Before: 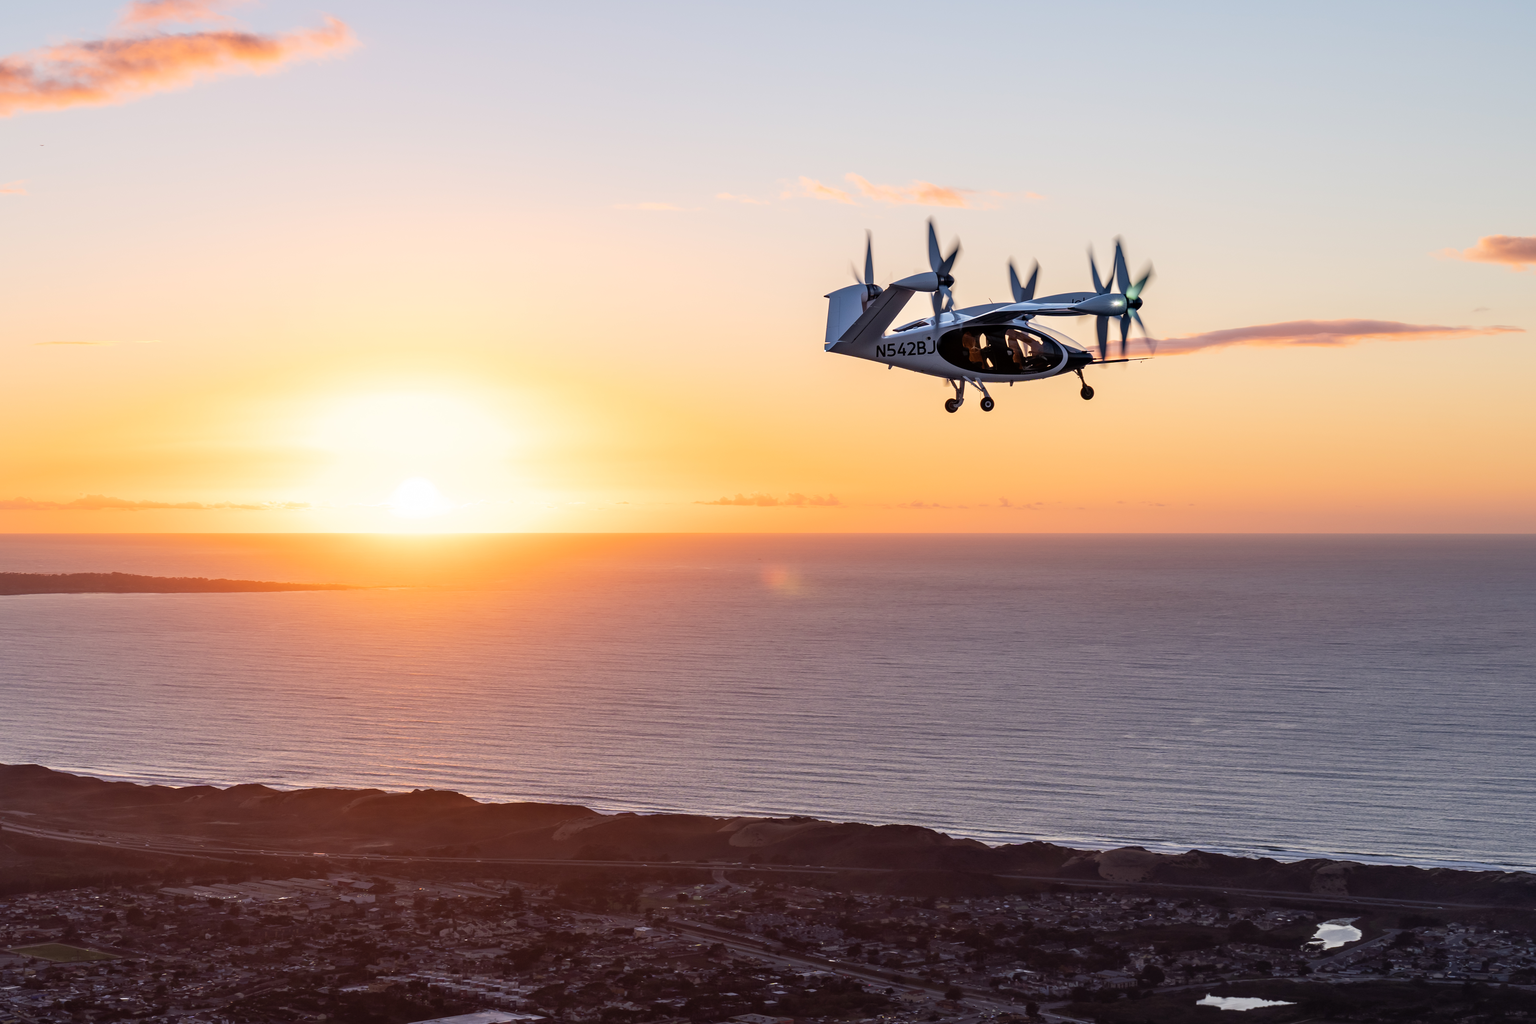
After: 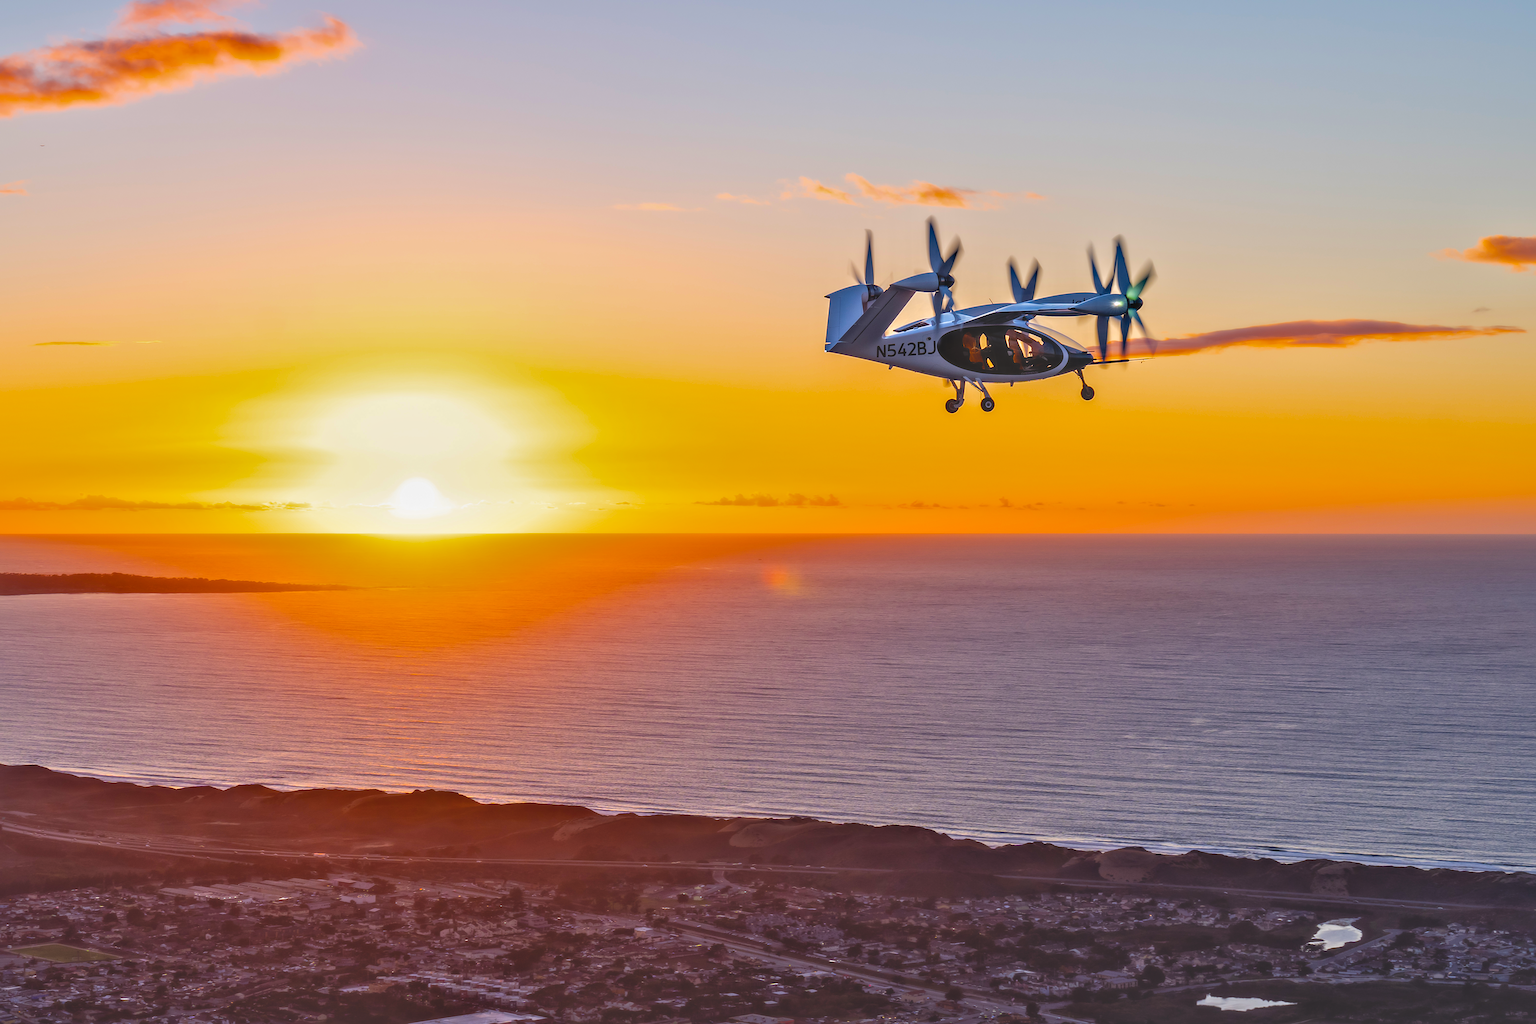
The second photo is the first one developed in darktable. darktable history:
contrast equalizer: octaves 7, y [[0.514, 0.573, 0.581, 0.508, 0.5, 0.5], [0.5 ×6], [0.5 ×6], [0 ×6], [0 ×6]]
shadows and highlights: on, module defaults
sharpen: on, module defaults
exposure: black level correction -0.015, exposure -0.134 EV, compensate highlight preservation false
color balance rgb: perceptual saturation grading › global saturation 99.558%
local contrast: detail 110%
contrast brightness saturation: saturation -0.06
tone equalizer: edges refinement/feathering 500, mask exposure compensation -1.24 EV, preserve details no
